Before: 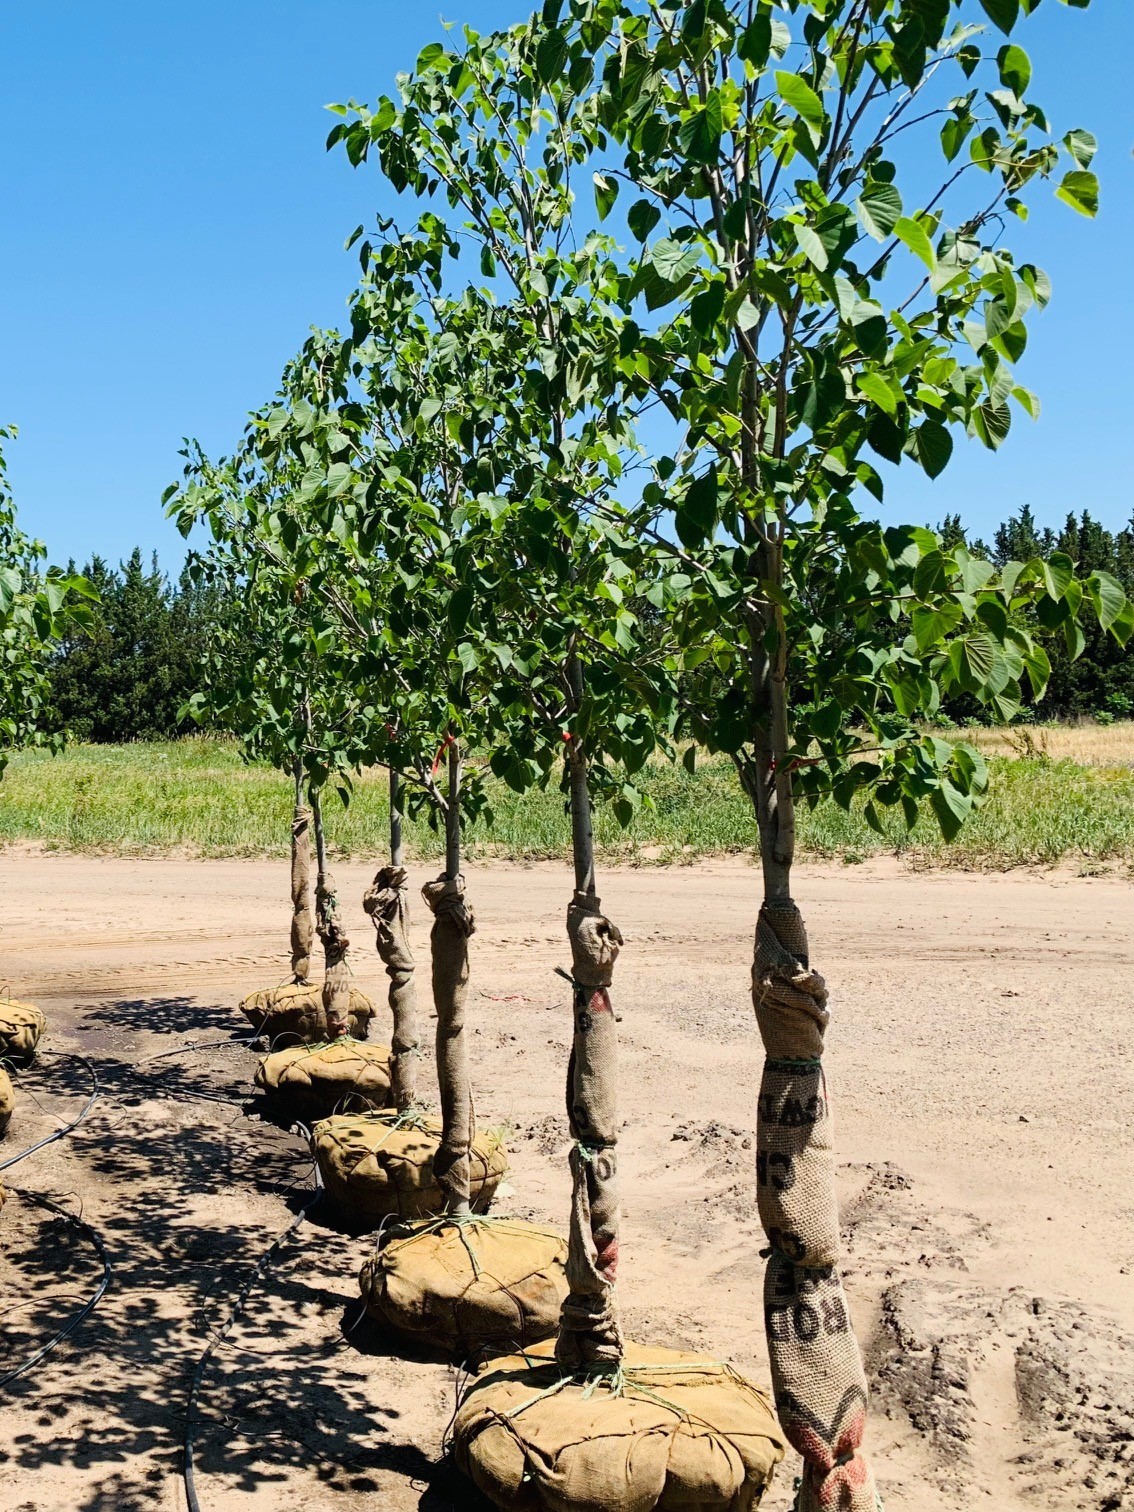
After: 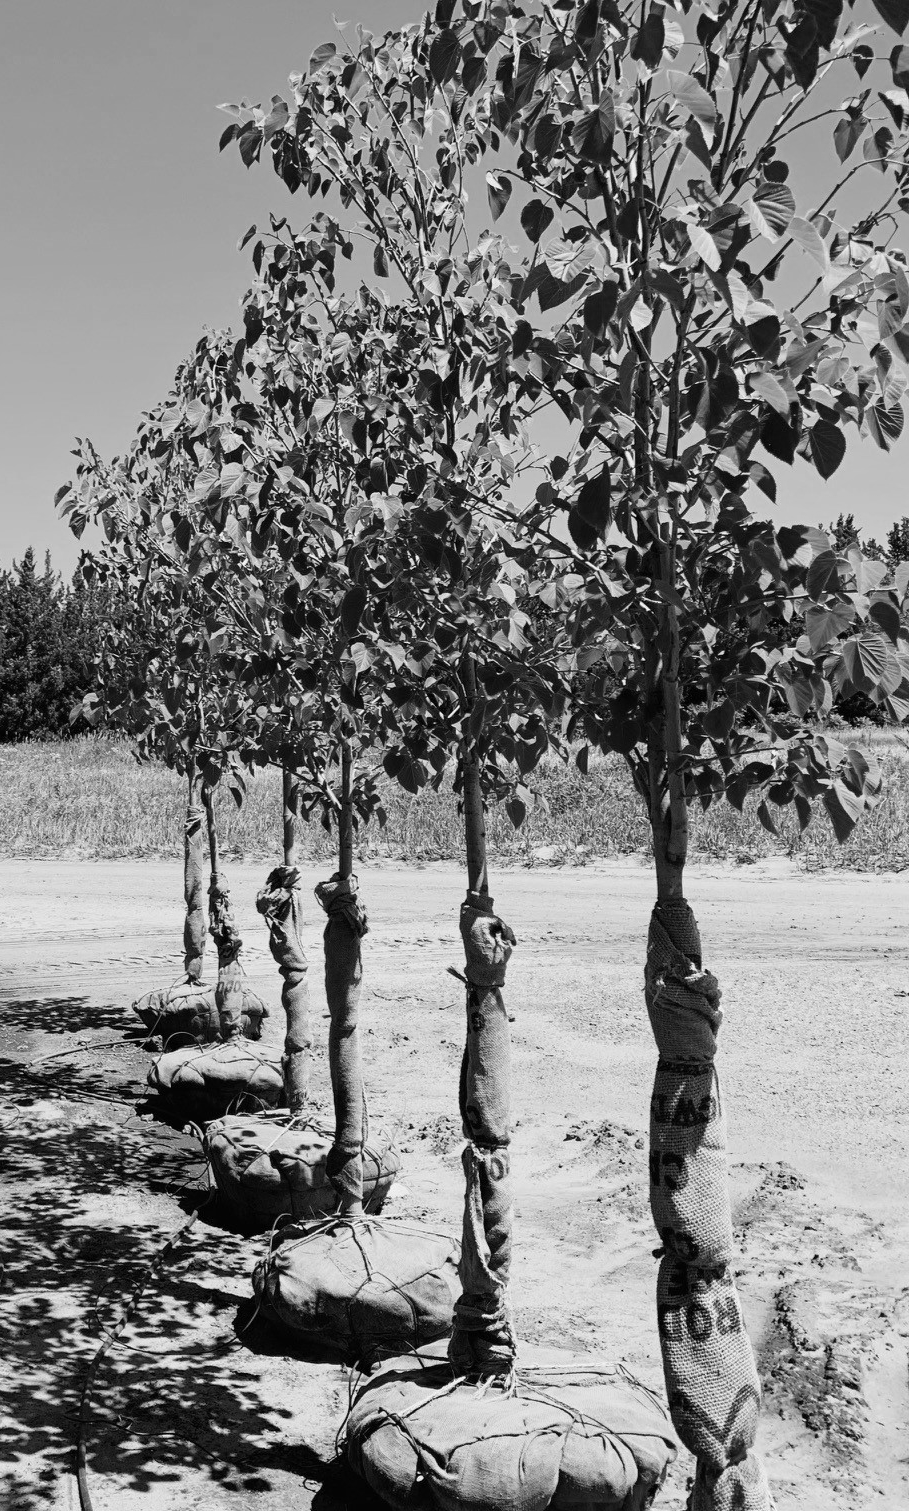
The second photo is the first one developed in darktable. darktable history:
crop and rotate: left 9.597%, right 10.195%
monochrome: a 32, b 64, size 2.3
